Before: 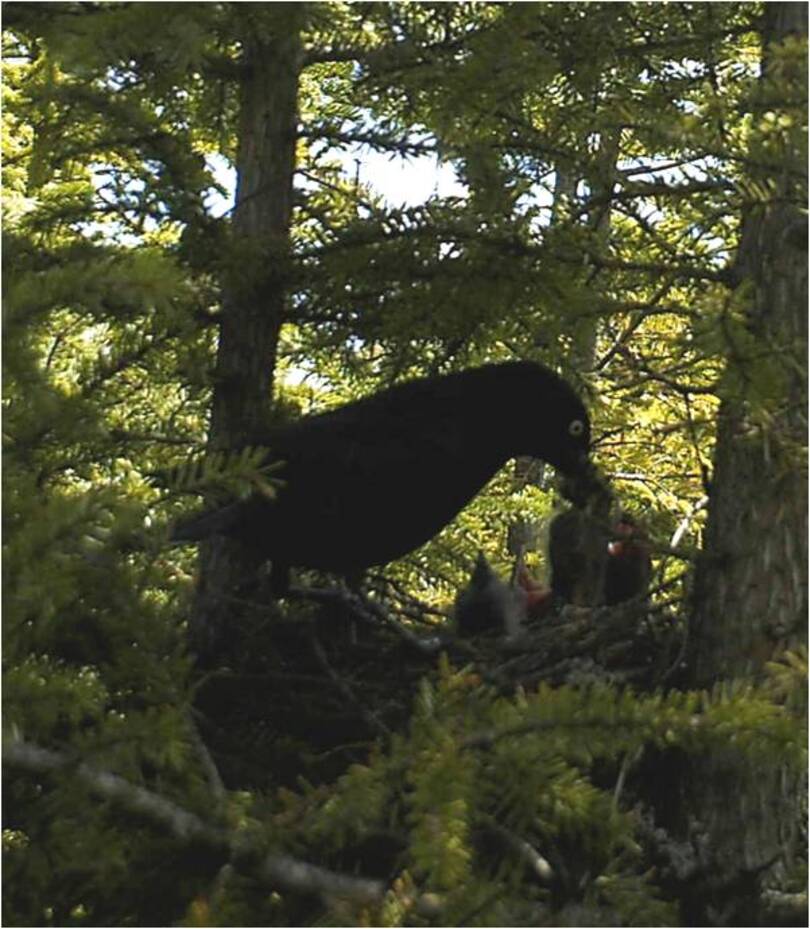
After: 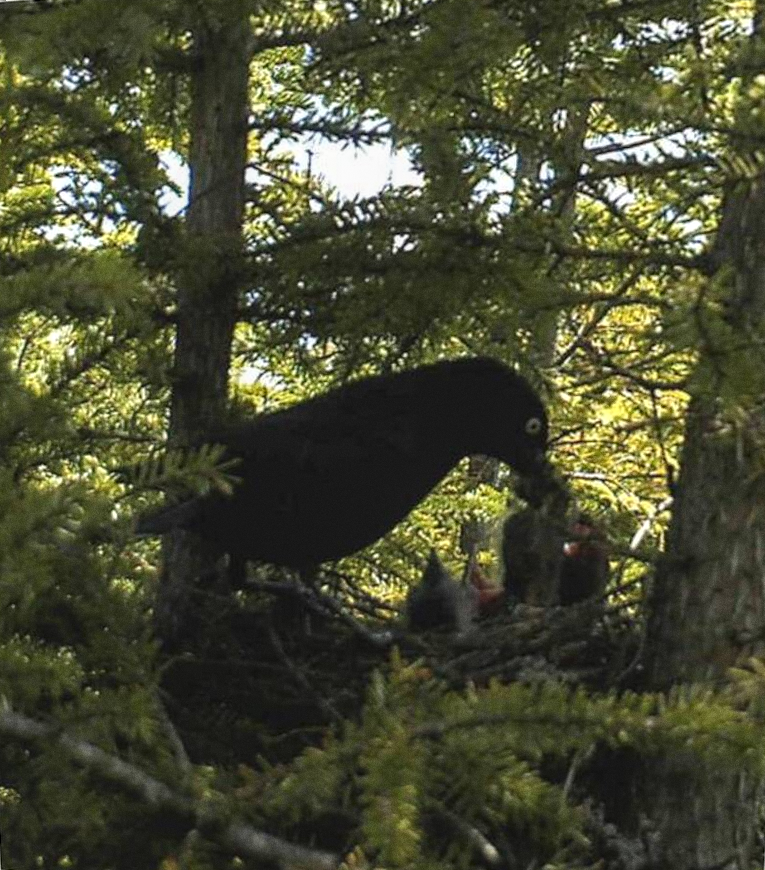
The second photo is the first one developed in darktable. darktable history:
grain: coarseness 0.09 ISO
rotate and perspective: rotation 0.062°, lens shift (vertical) 0.115, lens shift (horizontal) -0.133, crop left 0.047, crop right 0.94, crop top 0.061, crop bottom 0.94
local contrast: on, module defaults
